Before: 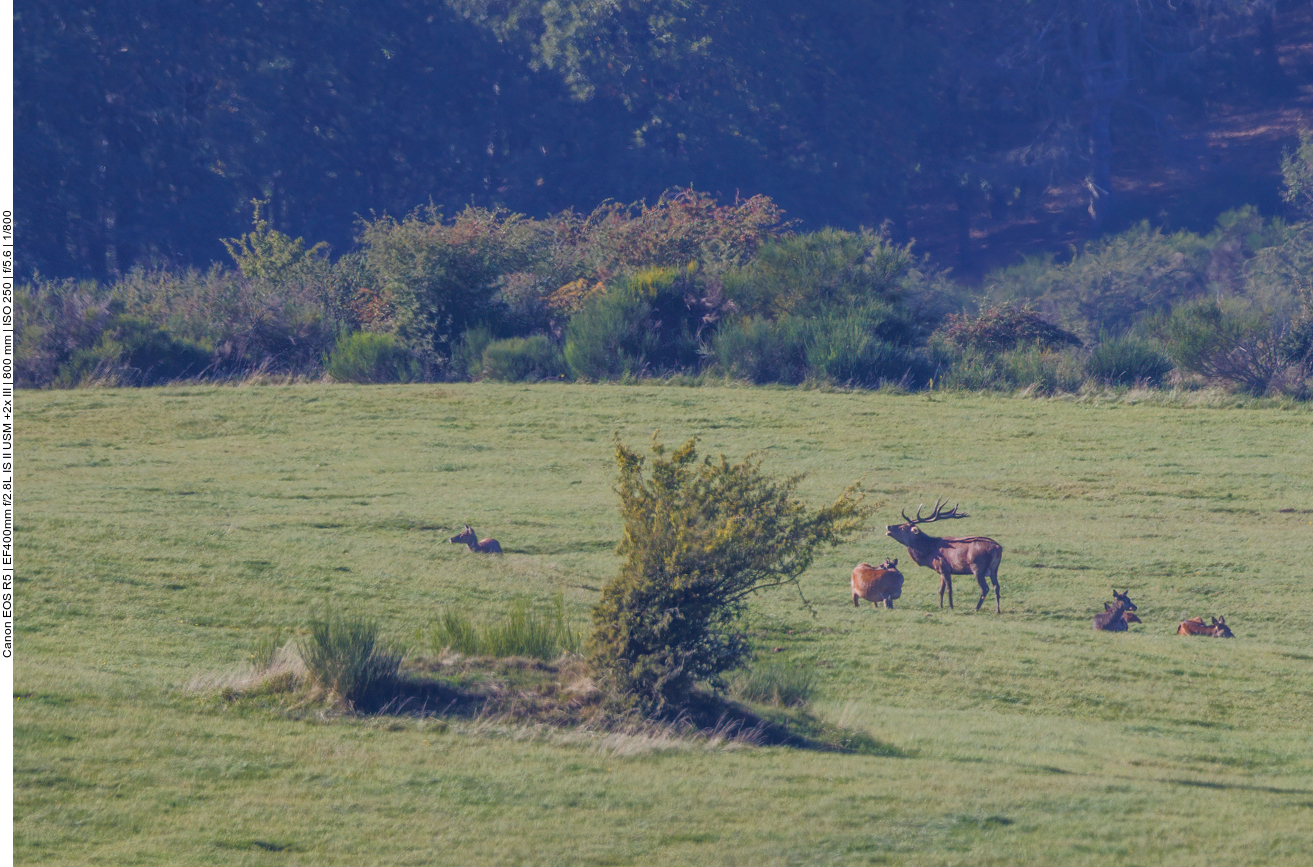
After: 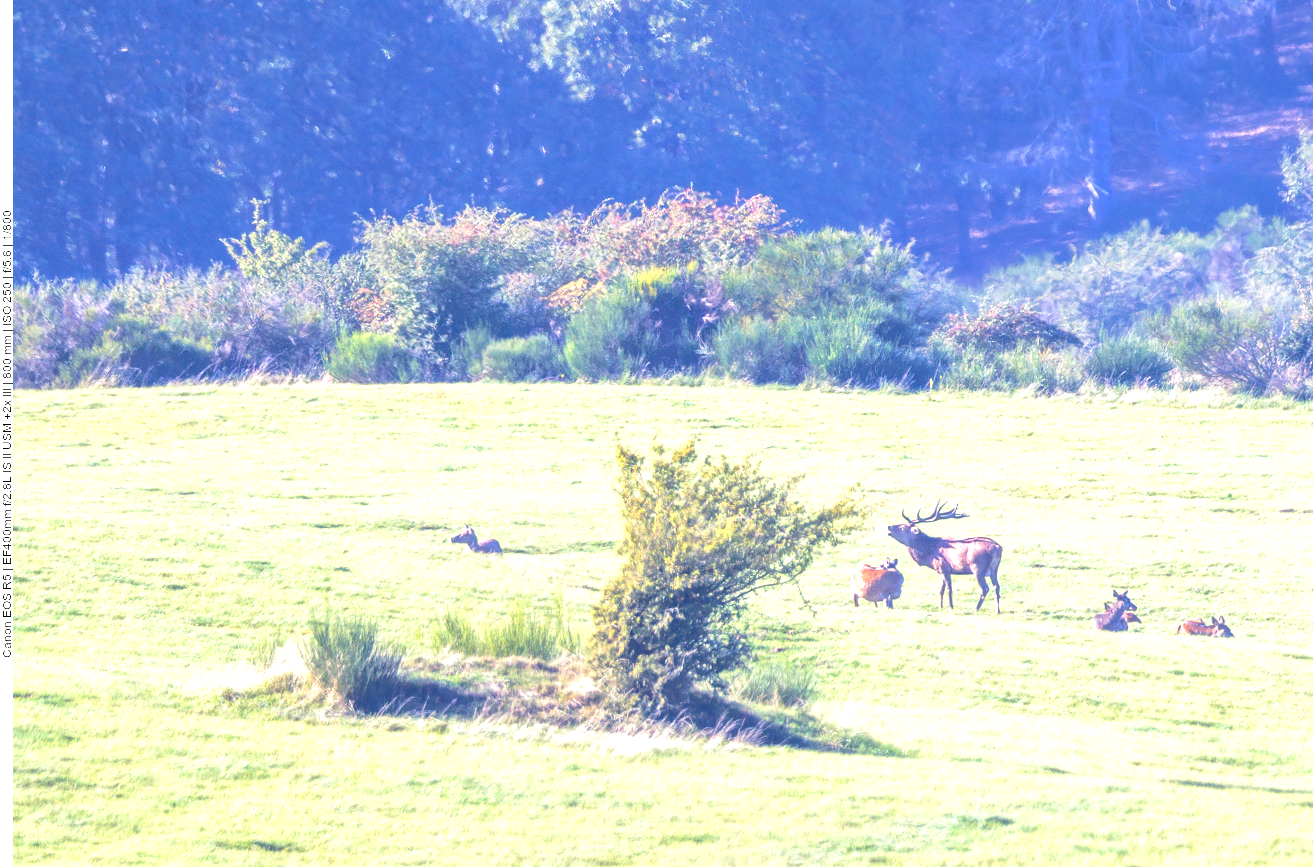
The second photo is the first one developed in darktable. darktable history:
exposure: black level correction 0, exposure 2.113 EV, compensate highlight preservation false
